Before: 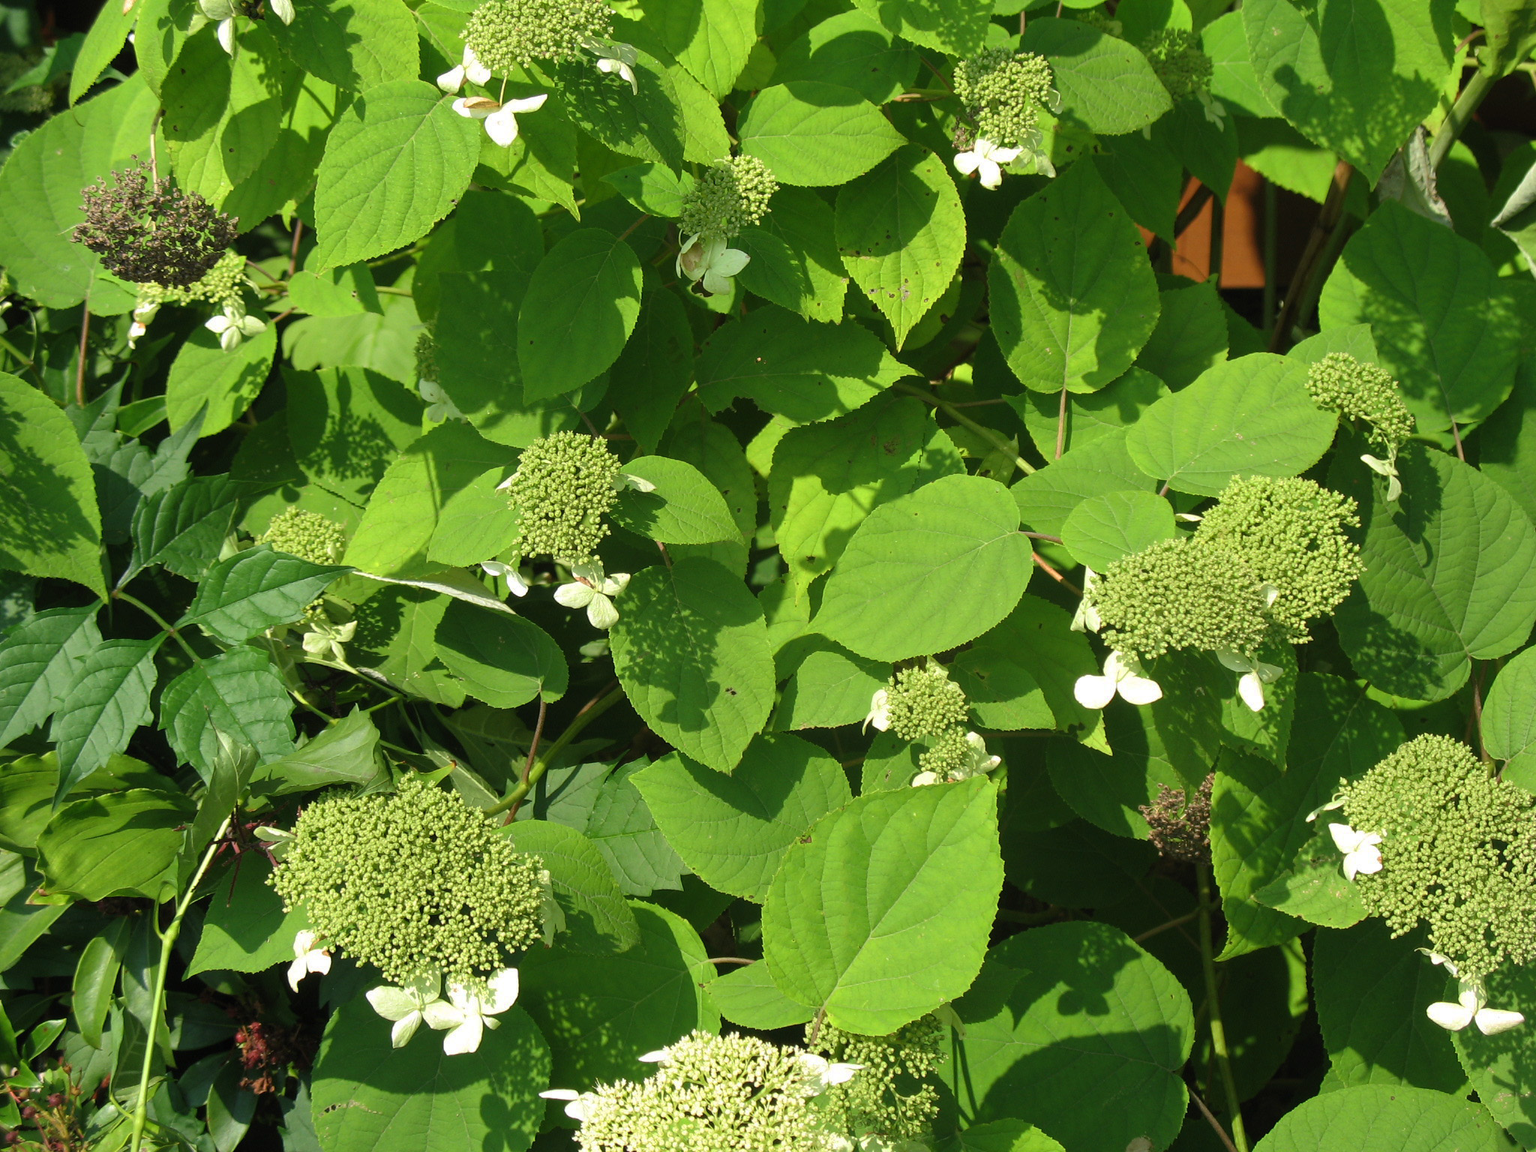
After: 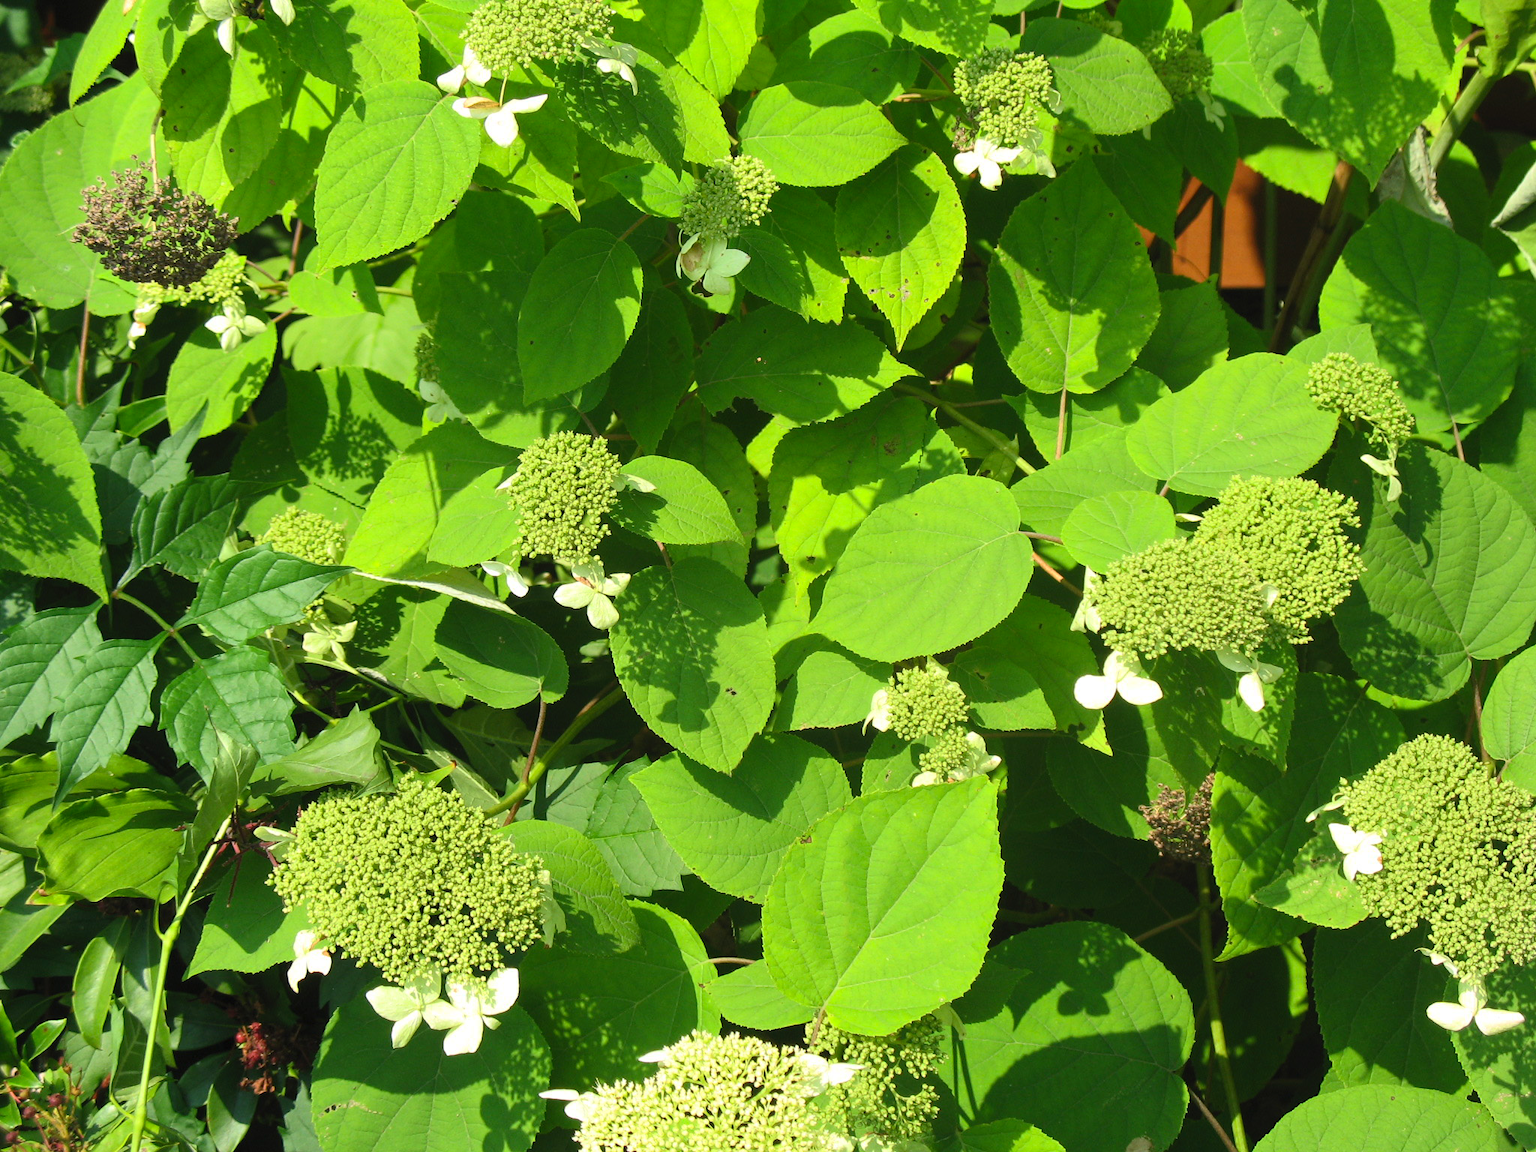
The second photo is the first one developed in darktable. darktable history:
contrast brightness saturation: contrast 0.203, brightness 0.16, saturation 0.225
